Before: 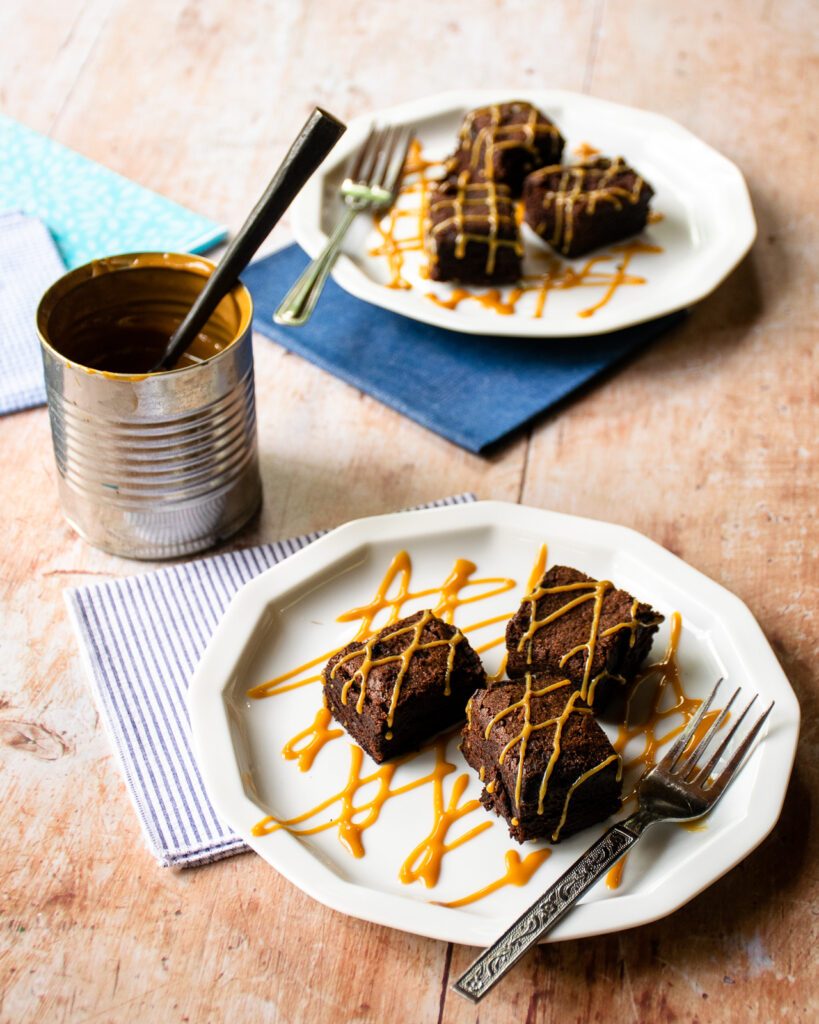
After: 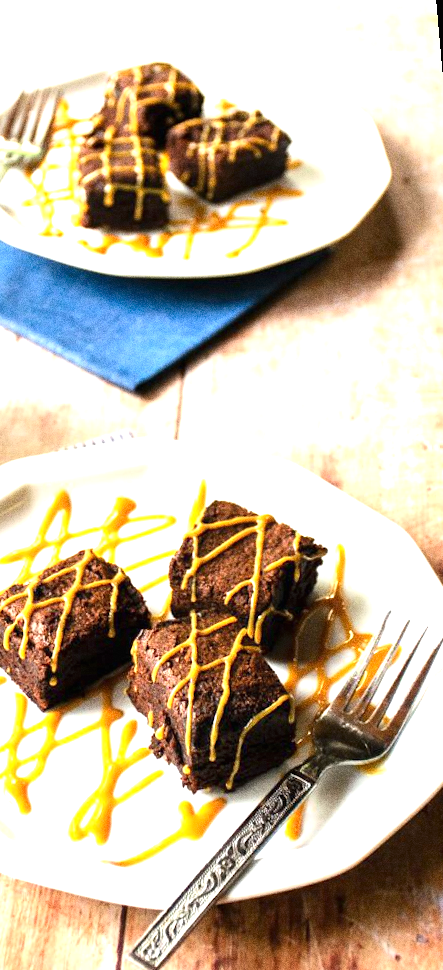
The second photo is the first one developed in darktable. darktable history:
rotate and perspective: rotation -1.68°, lens shift (vertical) -0.146, crop left 0.049, crop right 0.912, crop top 0.032, crop bottom 0.96
grain: coarseness 0.09 ISO, strength 40%
exposure: black level correction 0, exposure 1.388 EV, compensate exposure bias true, compensate highlight preservation false
crop: left 41.402%
